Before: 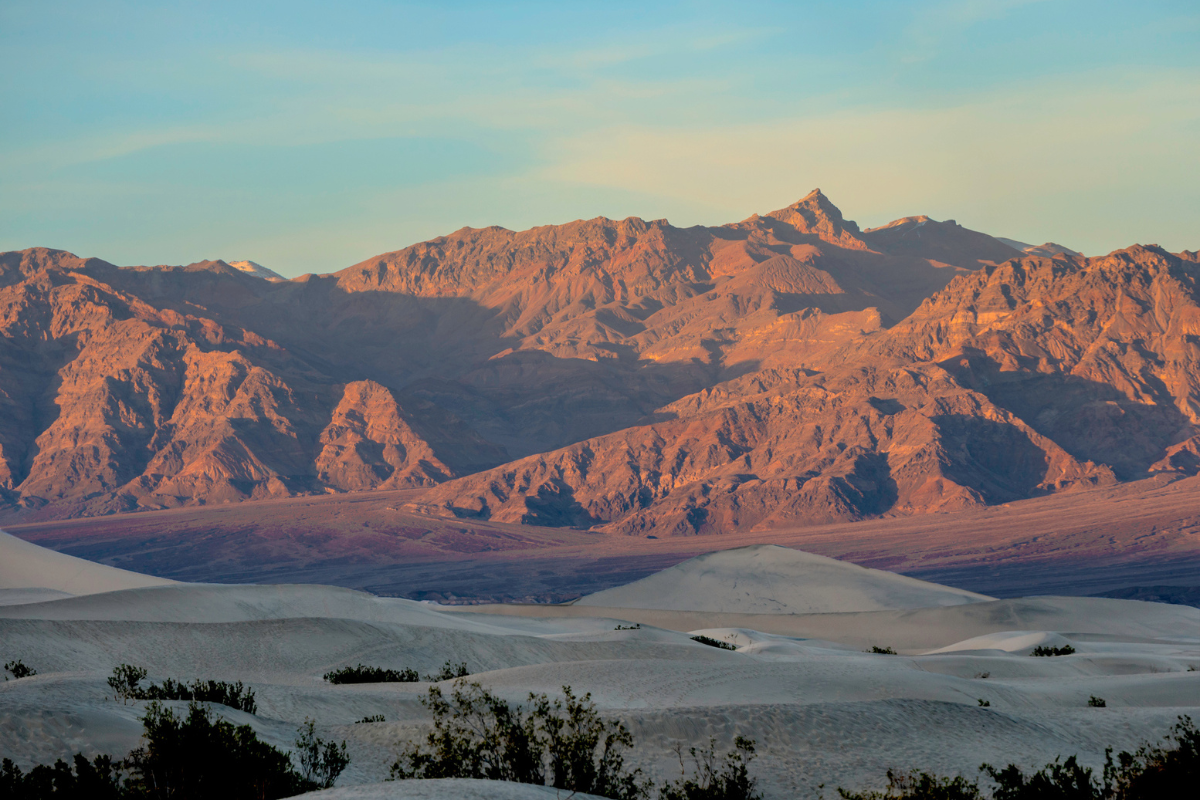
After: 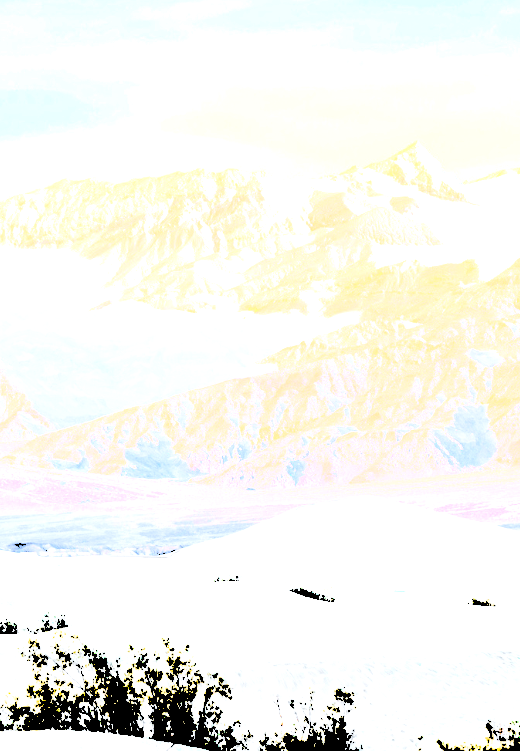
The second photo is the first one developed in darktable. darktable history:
contrast brightness saturation: contrast 0.1, saturation -0.36
tone curve: curves: ch0 [(0, 0) (0.071, 0.047) (0.266, 0.26) (0.491, 0.552) (0.753, 0.818) (1, 0.983)]; ch1 [(0, 0) (0.346, 0.307) (0.408, 0.369) (0.463, 0.443) (0.482, 0.493) (0.502, 0.5) (0.517, 0.518) (0.546, 0.576) (0.588, 0.643) (0.651, 0.709) (1, 1)]; ch2 [(0, 0) (0.346, 0.34) (0.434, 0.46) (0.485, 0.494) (0.5, 0.494) (0.517, 0.503) (0.535, 0.545) (0.583, 0.624) (0.625, 0.678) (1, 1)], color space Lab, independent channels, preserve colors none
exposure: black level correction 0, exposure 1.1 EV, compensate highlight preservation false
crop: left 33.452%, top 6.025%, right 23.155%
levels: levels [0.246, 0.246, 0.506]
